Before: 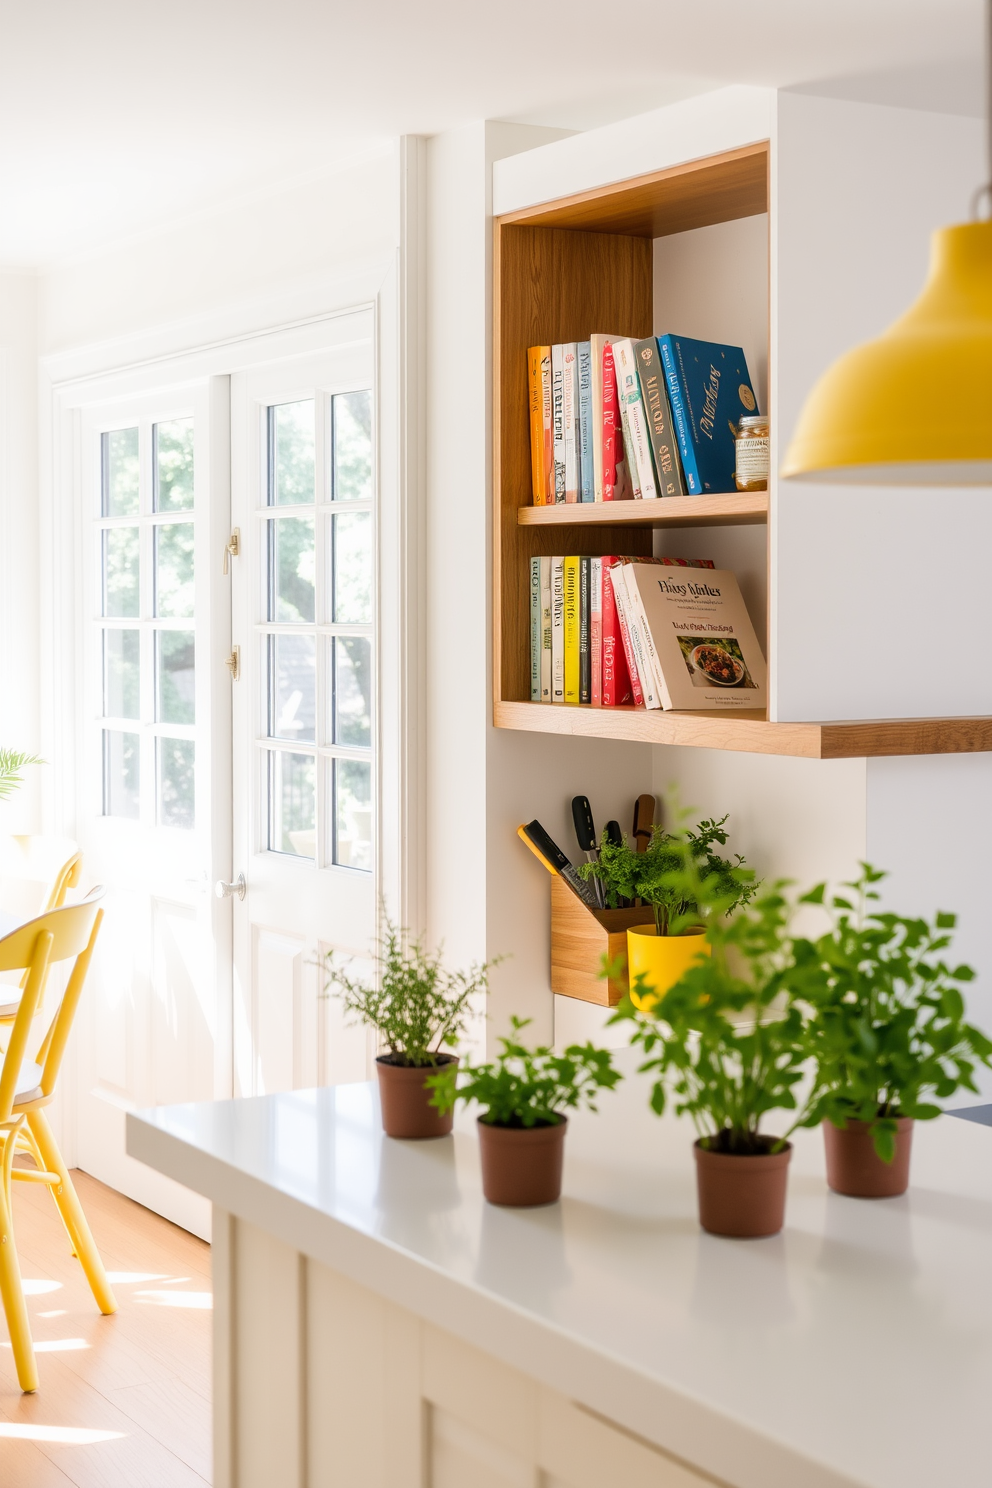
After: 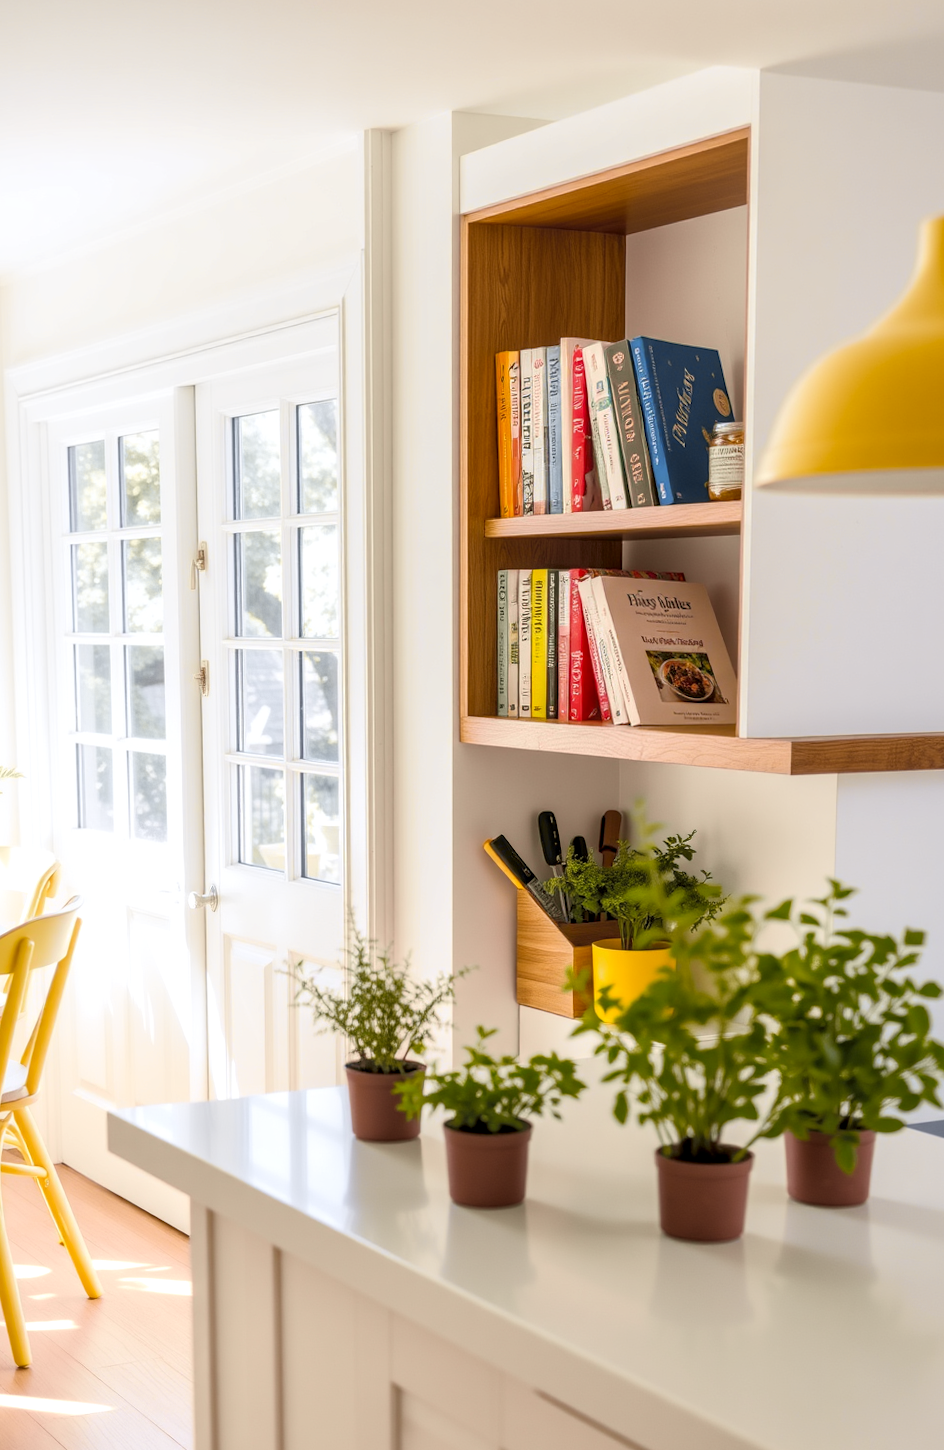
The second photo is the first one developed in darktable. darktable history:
rotate and perspective: rotation 0.074°, lens shift (vertical) 0.096, lens shift (horizontal) -0.041, crop left 0.043, crop right 0.952, crop top 0.024, crop bottom 0.979
local contrast: on, module defaults
tone curve: curves: ch0 [(0, 0) (0.15, 0.17) (0.452, 0.437) (0.611, 0.588) (0.751, 0.749) (1, 1)]; ch1 [(0, 0) (0.325, 0.327) (0.412, 0.45) (0.453, 0.484) (0.5, 0.501) (0.541, 0.55) (0.617, 0.612) (0.695, 0.697) (1, 1)]; ch2 [(0, 0) (0.386, 0.397) (0.452, 0.459) (0.505, 0.498) (0.524, 0.547) (0.574, 0.566) (0.633, 0.641) (1, 1)], color space Lab, independent channels, preserve colors none
